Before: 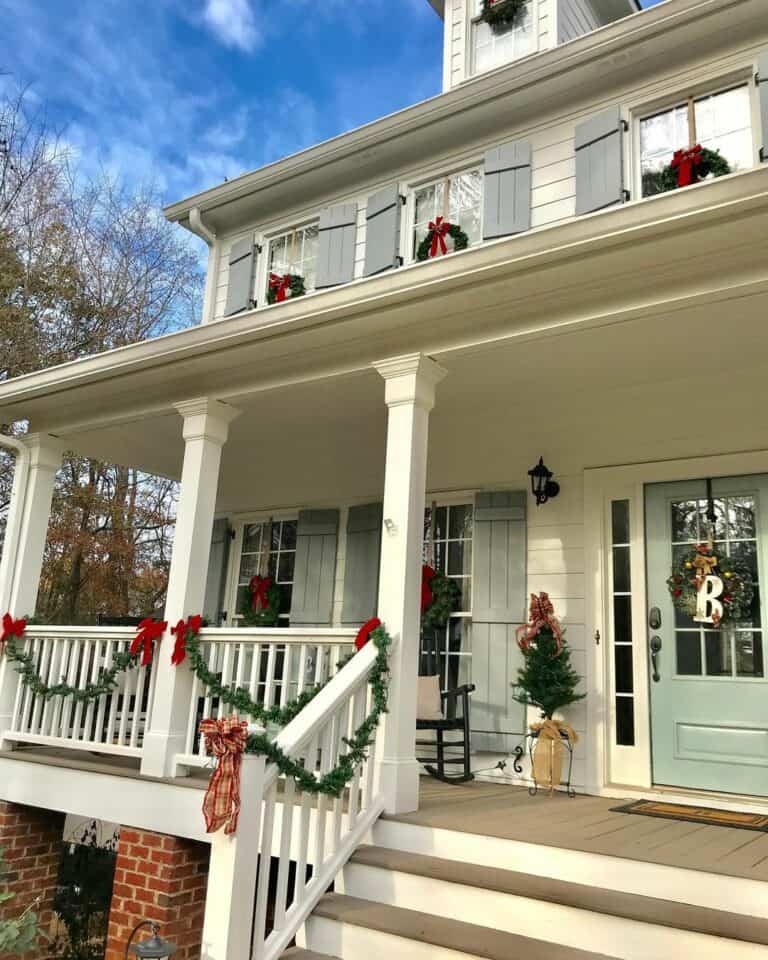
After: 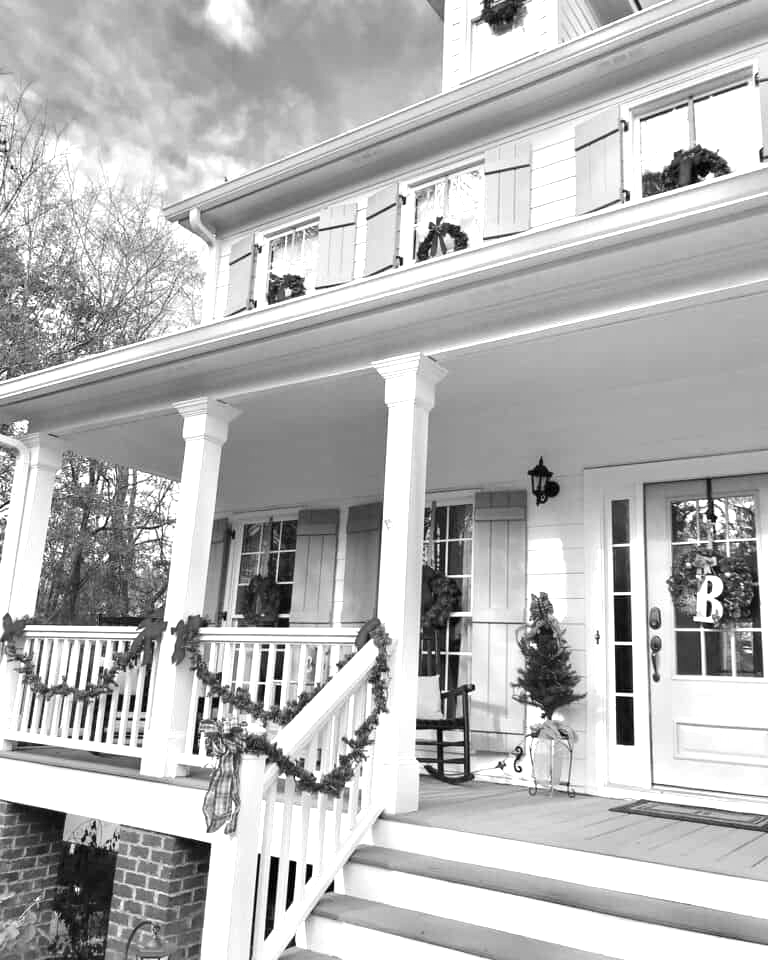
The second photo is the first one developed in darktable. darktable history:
exposure: exposure 0.95 EV, compensate highlight preservation false
monochrome: on, module defaults
